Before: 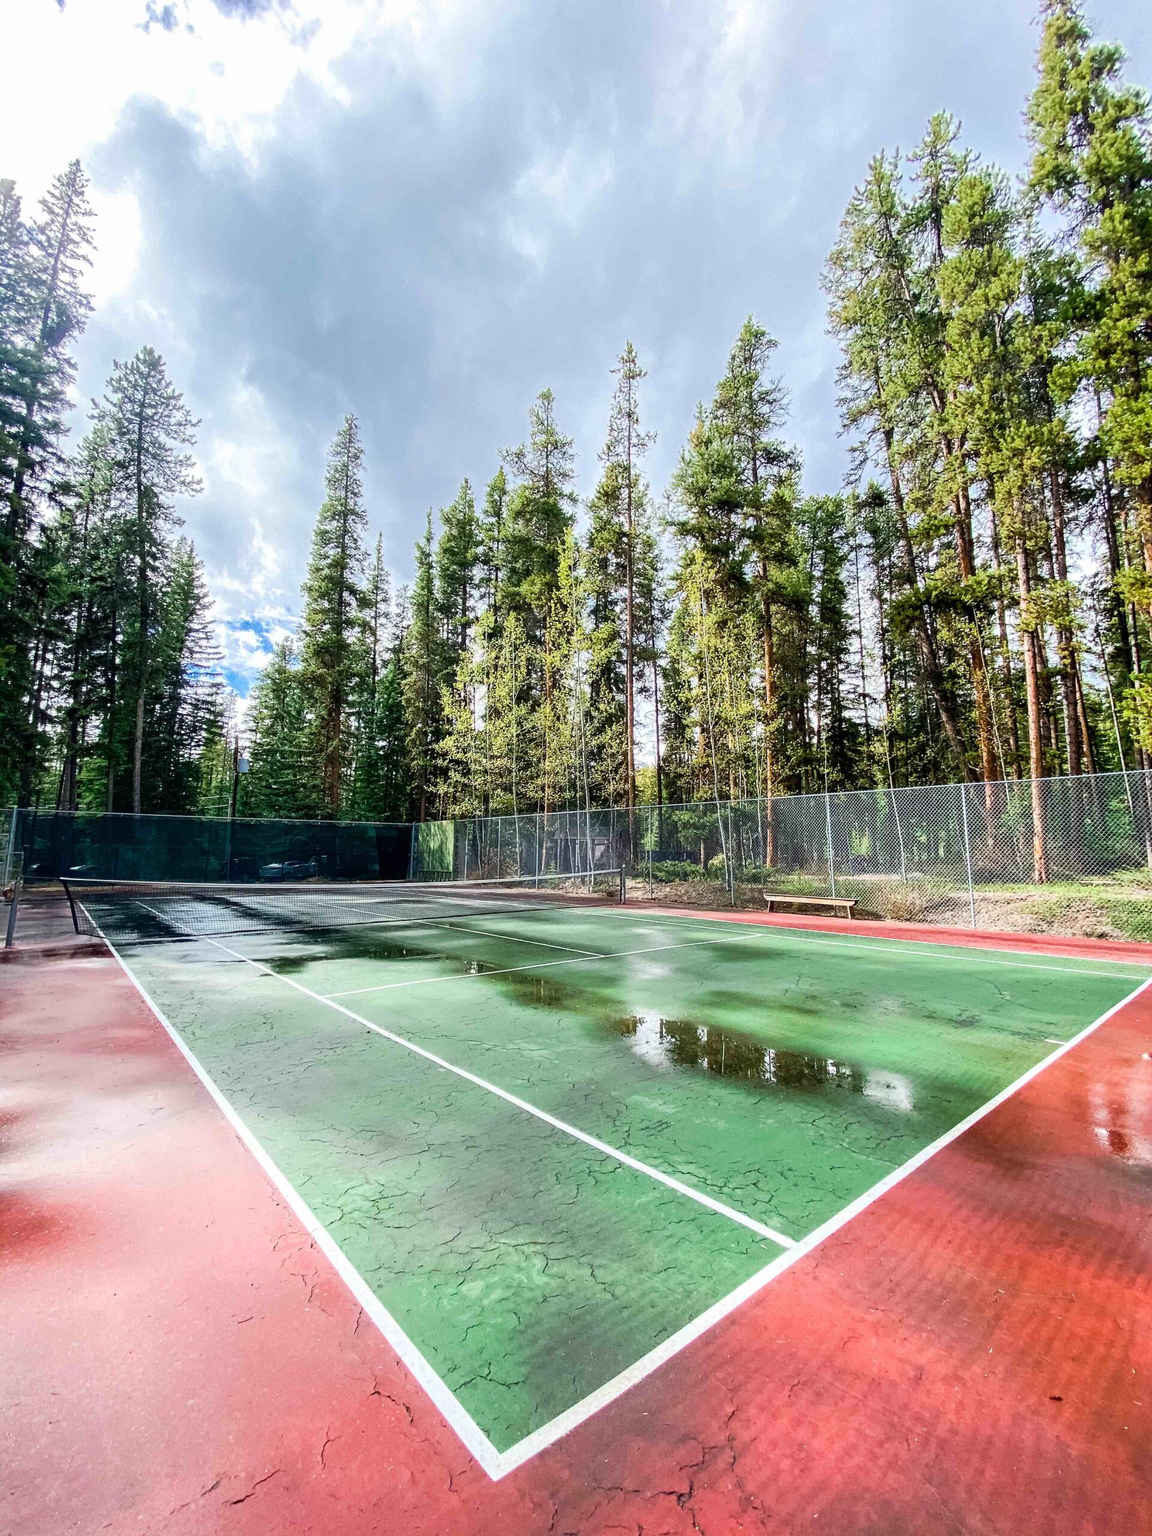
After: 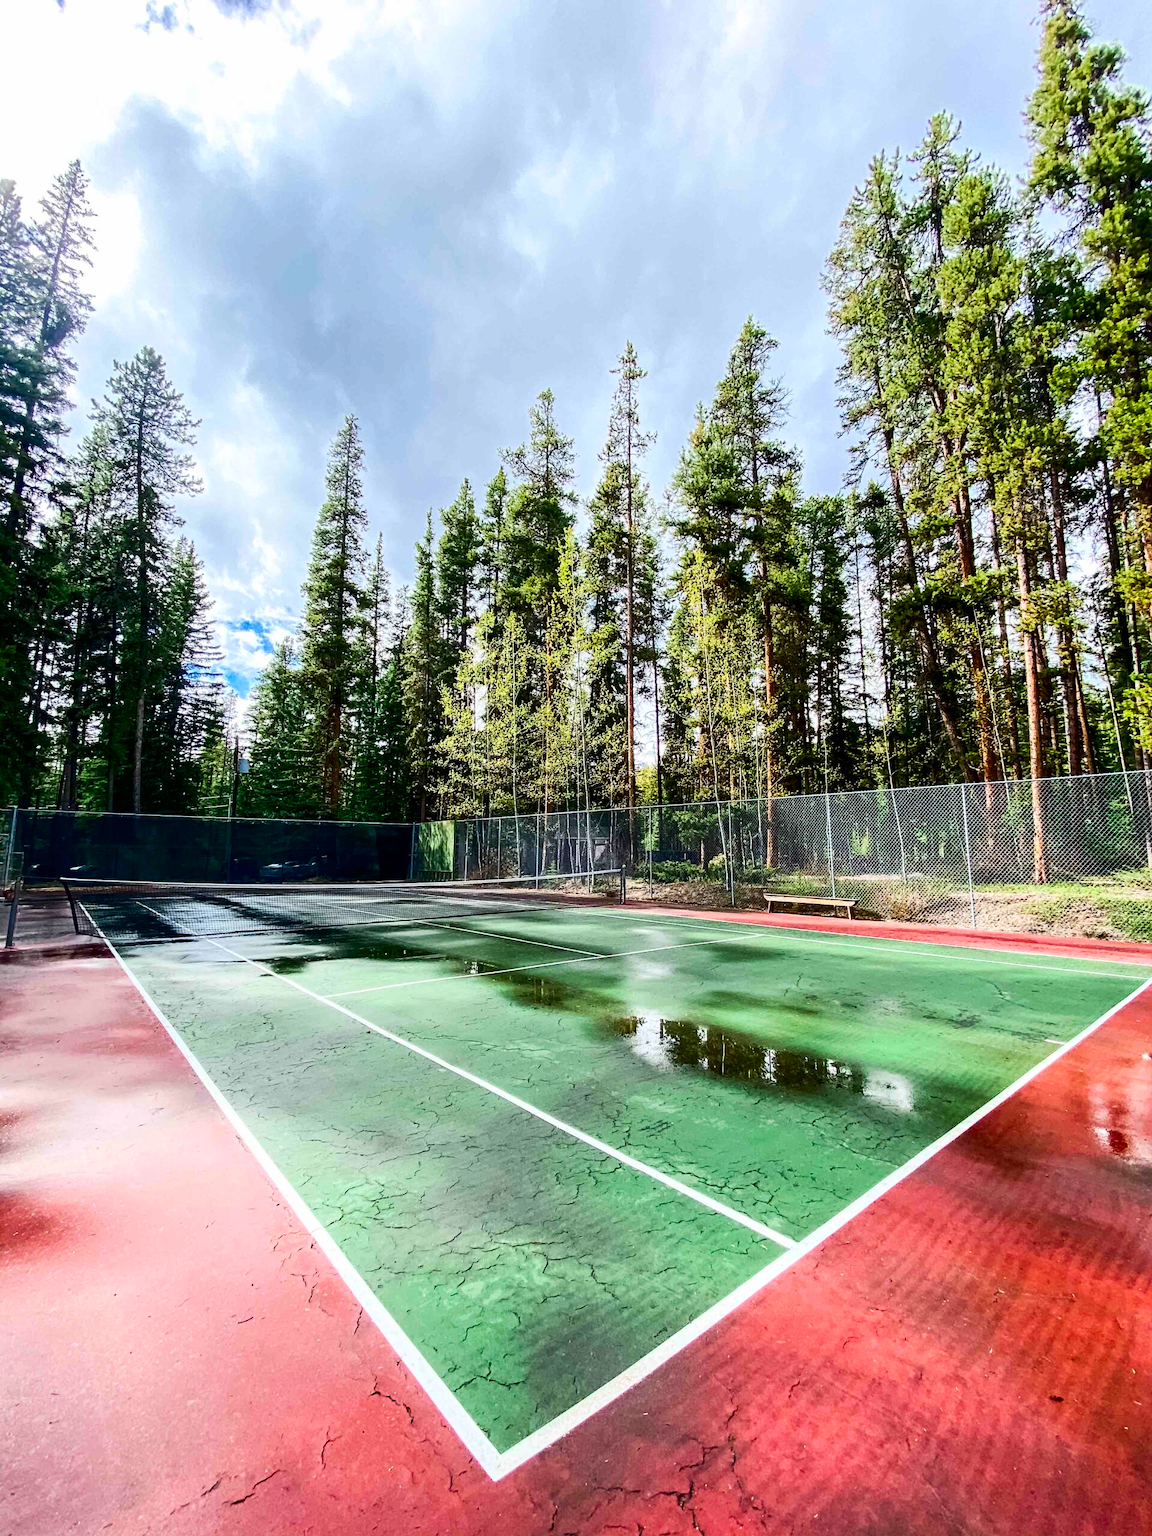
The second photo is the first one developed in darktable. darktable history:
contrast brightness saturation: contrast 0.211, brightness -0.102, saturation 0.208
